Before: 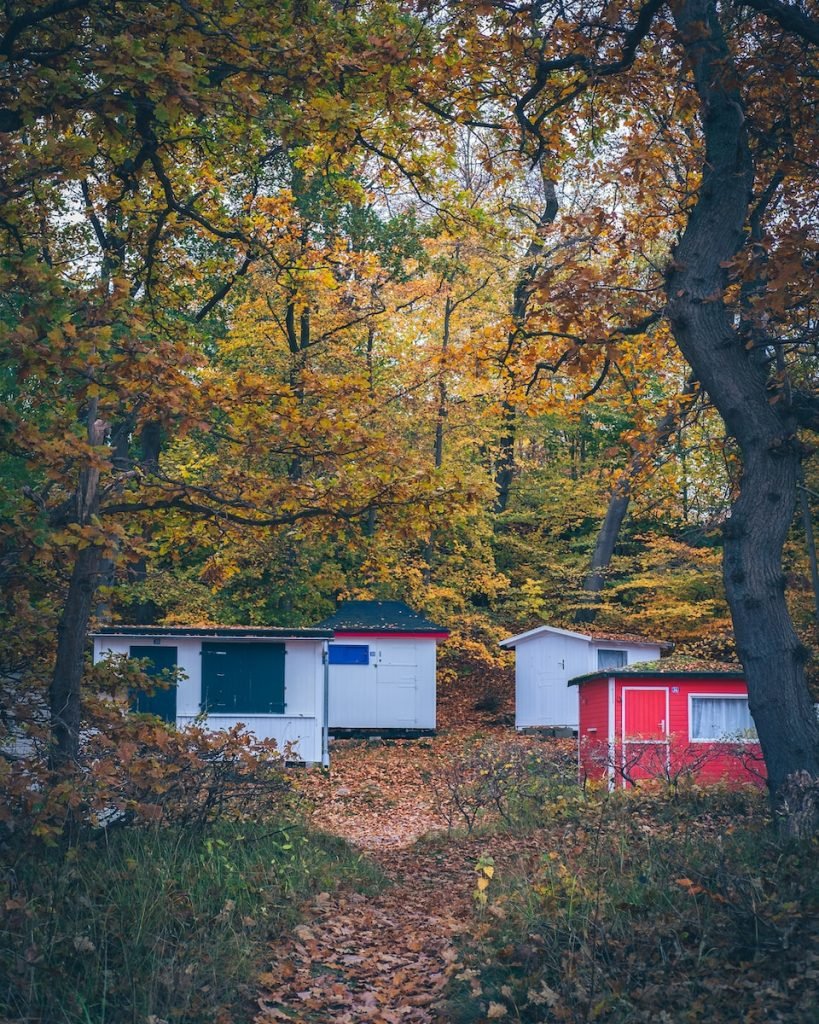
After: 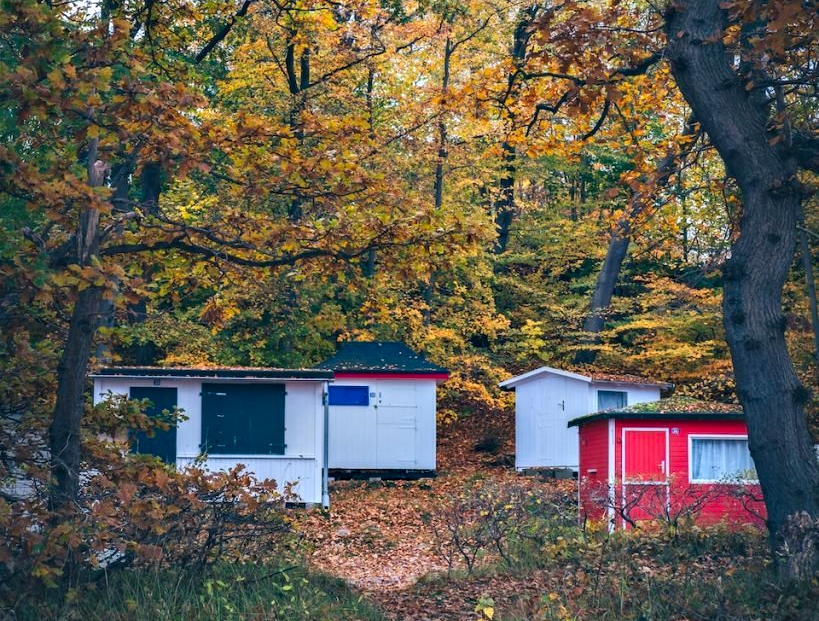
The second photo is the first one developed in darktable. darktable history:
contrast equalizer: octaves 7, y [[0.528, 0.548, 0.563, 0.562, 0.546, 0.526], [0.55 ×6], [0 ×6], [0 ×6], [0 ×6]]
crop and rotate: top 25.357%, bottom 13.942%
